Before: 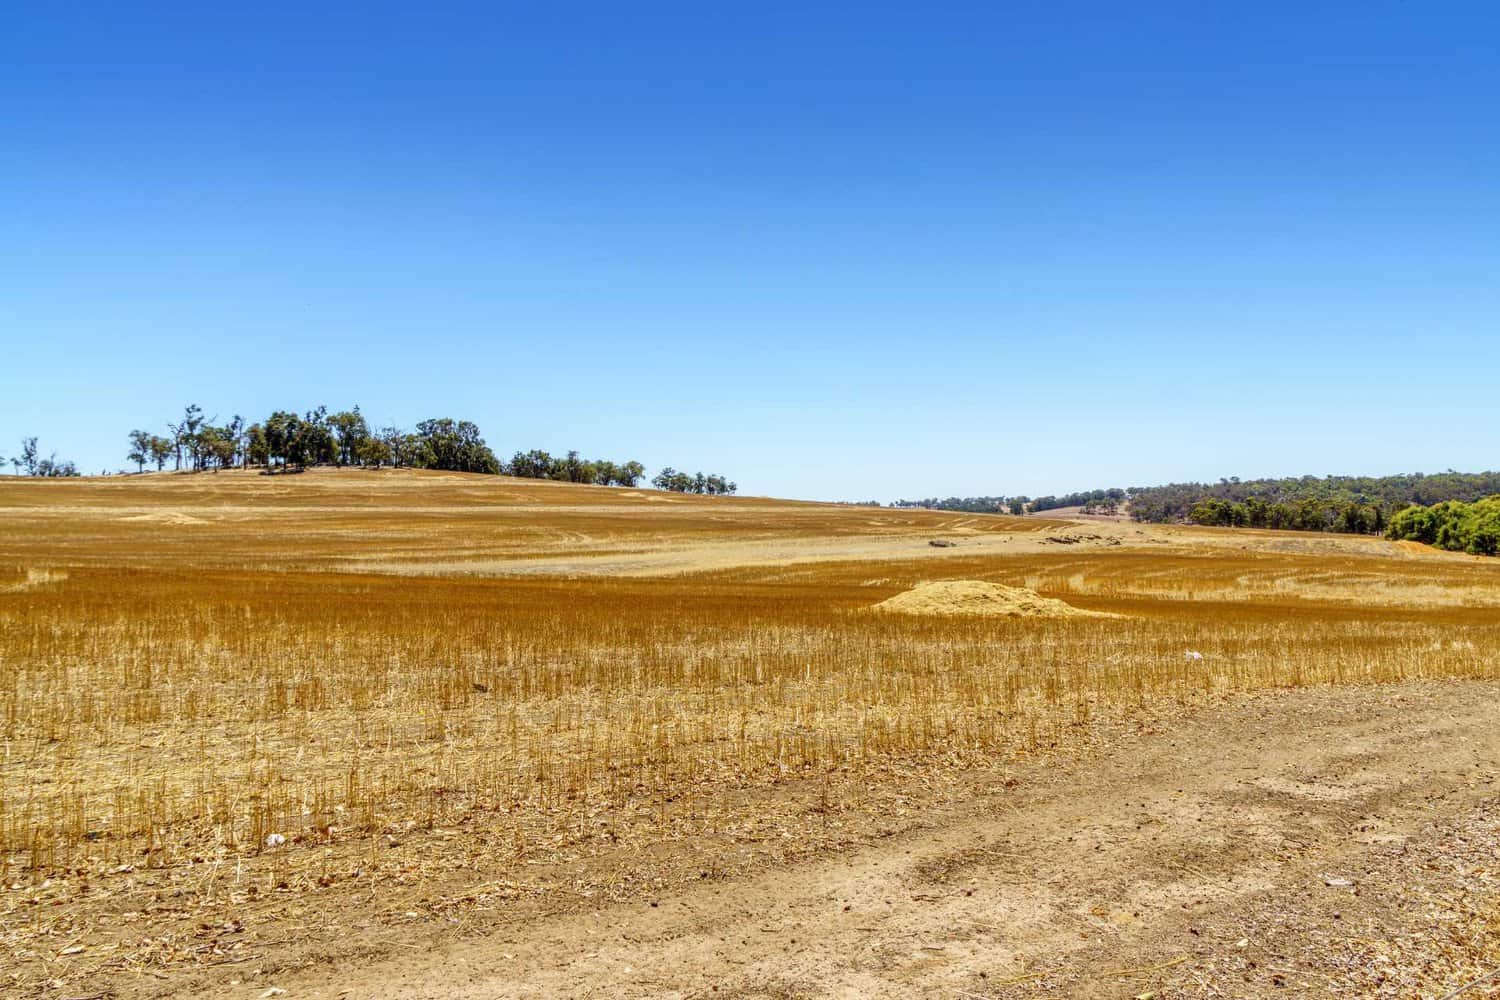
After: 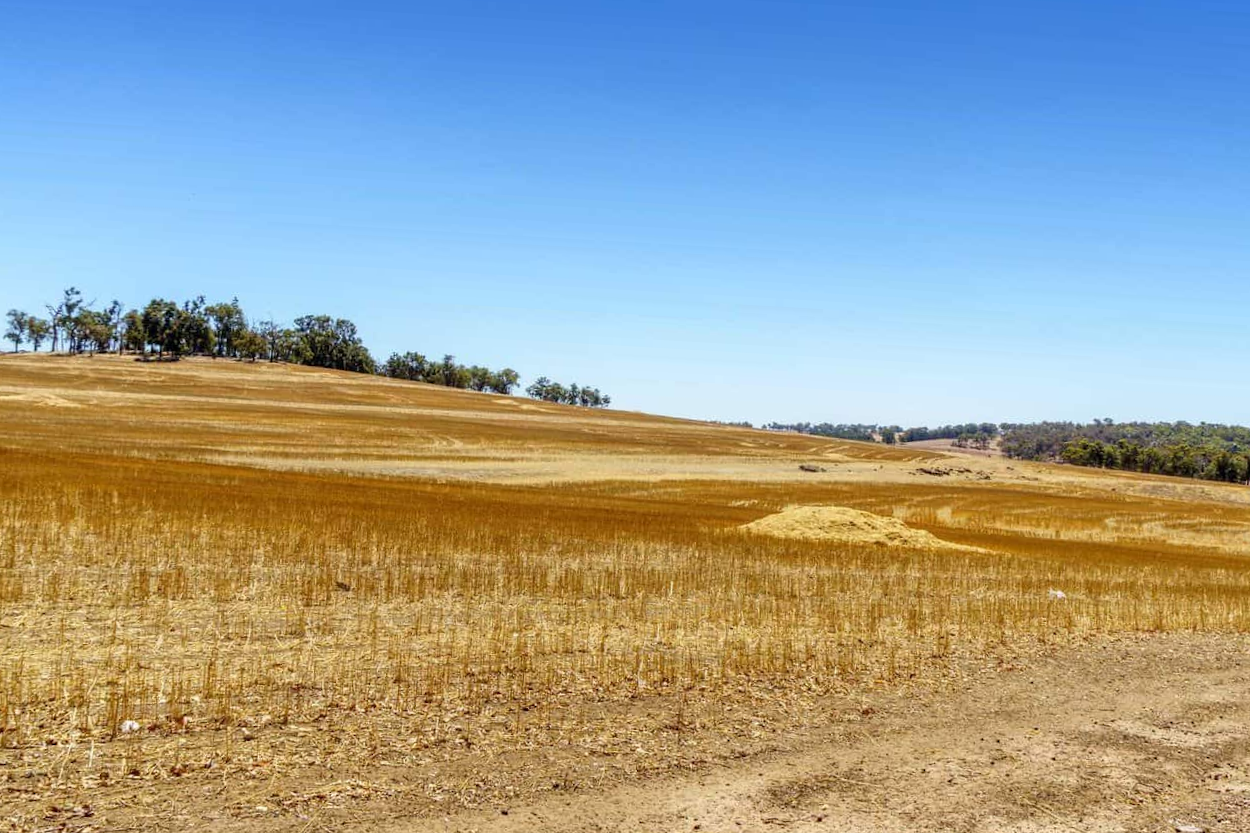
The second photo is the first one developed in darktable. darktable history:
crop and rotate: angle -3.24°, left 5.063%, top 5.195%, right 4.647%, bottom 4.464%
